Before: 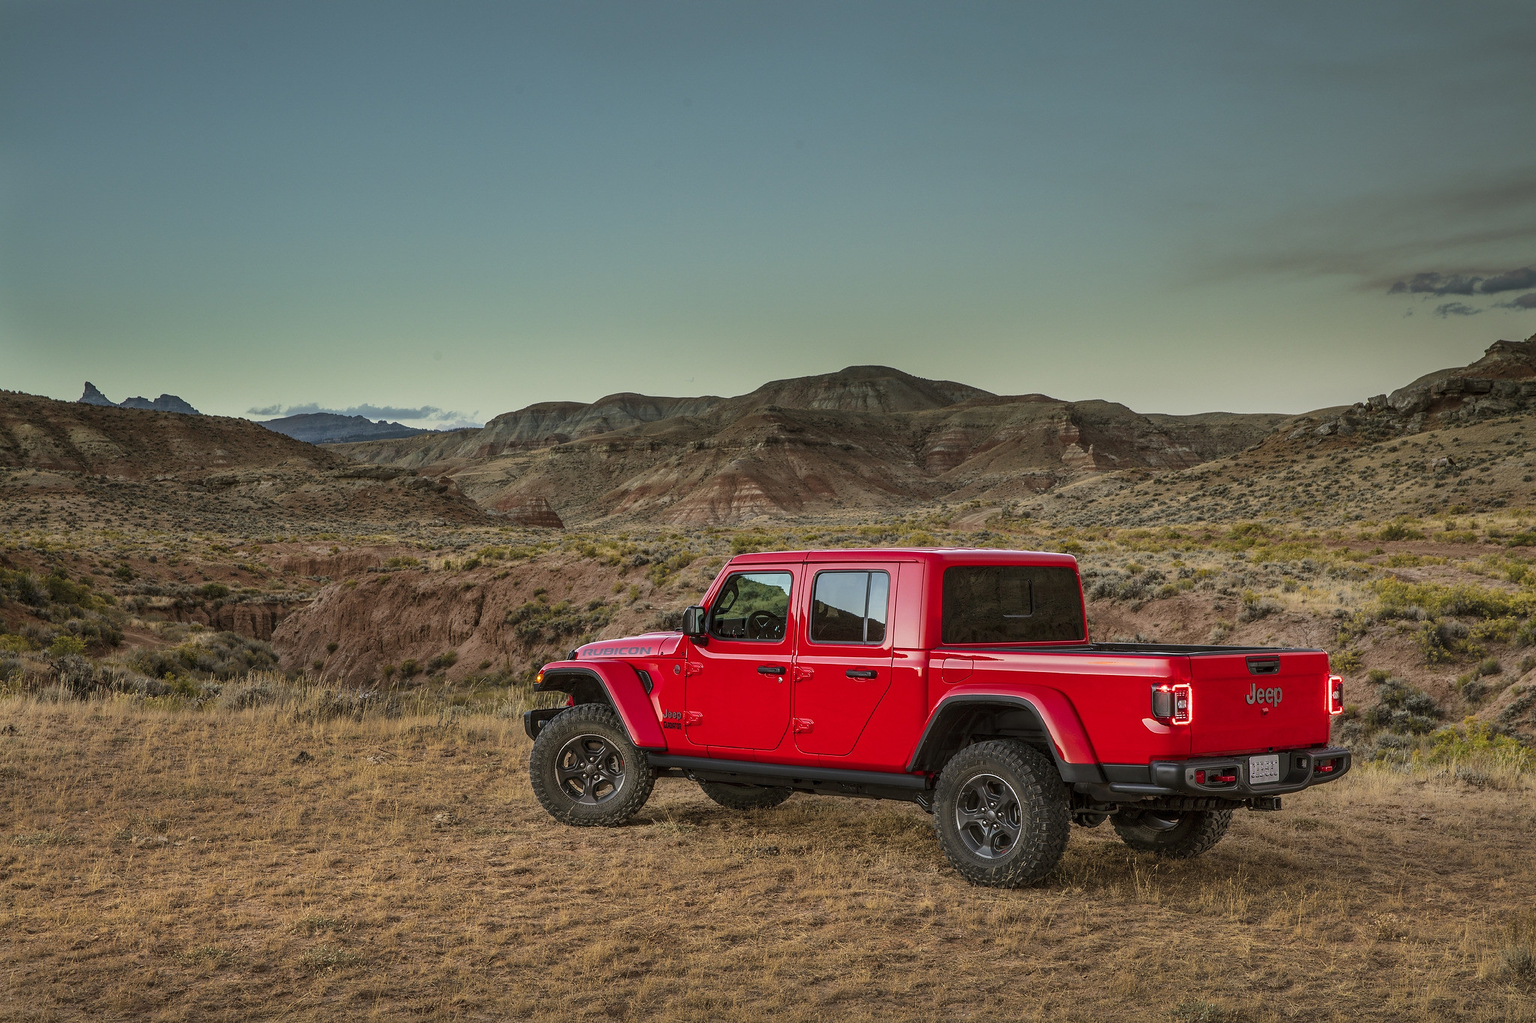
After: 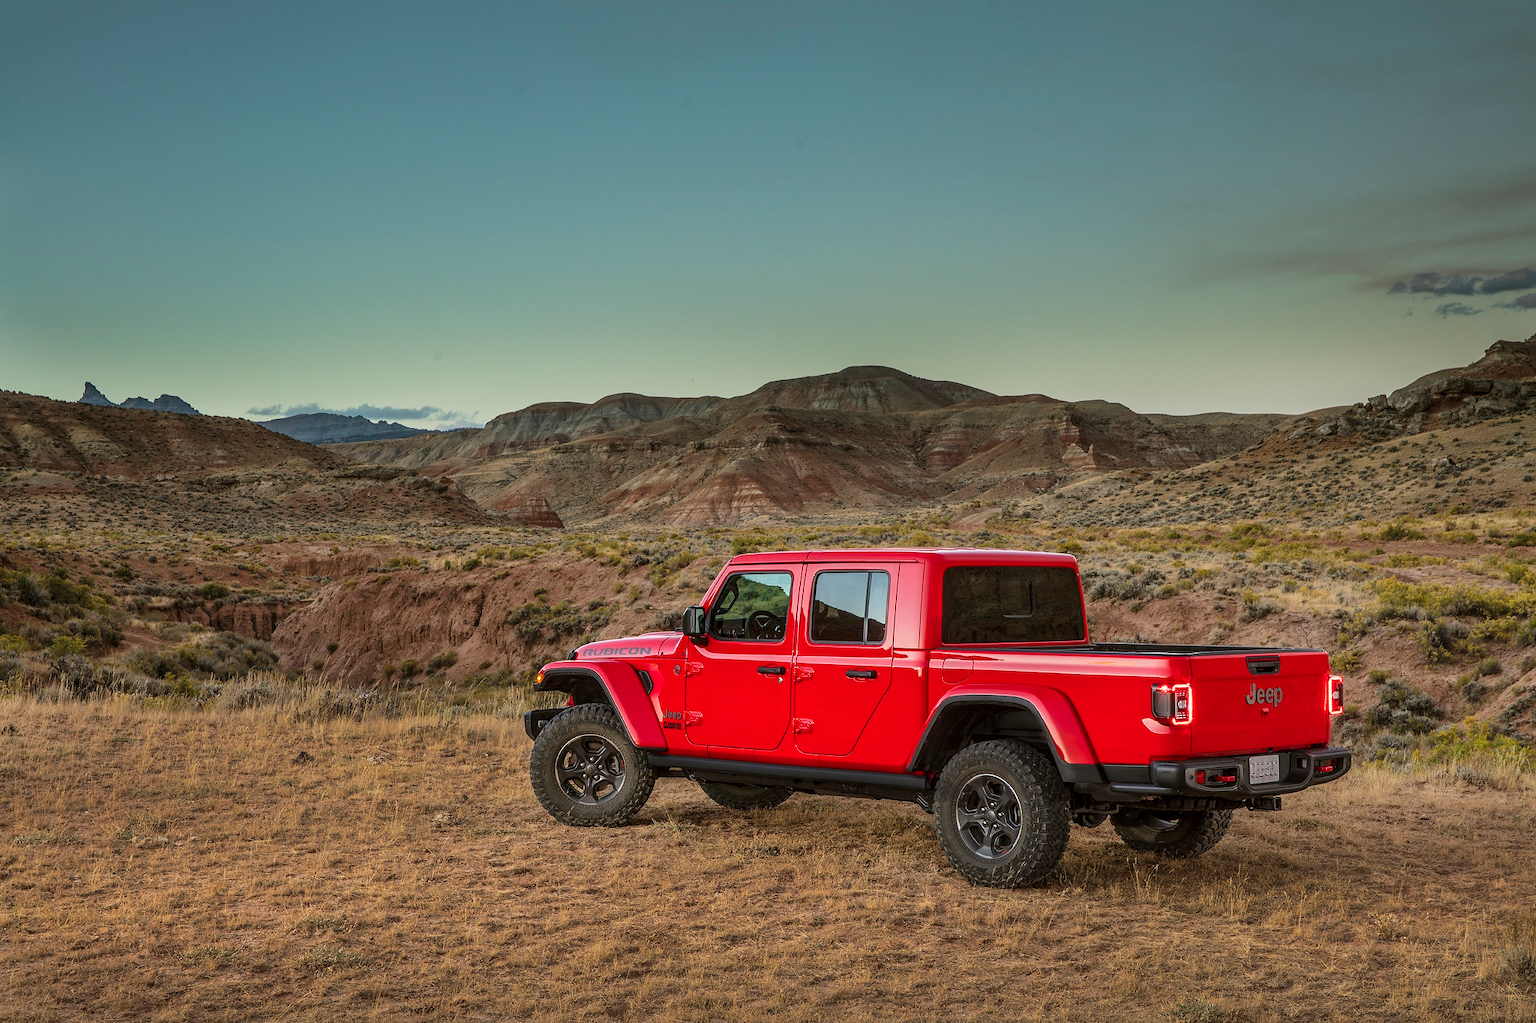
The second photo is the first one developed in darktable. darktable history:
exposure: exposure 0.076 EV, compensate exposure bias true, compensate highlight preservation false
